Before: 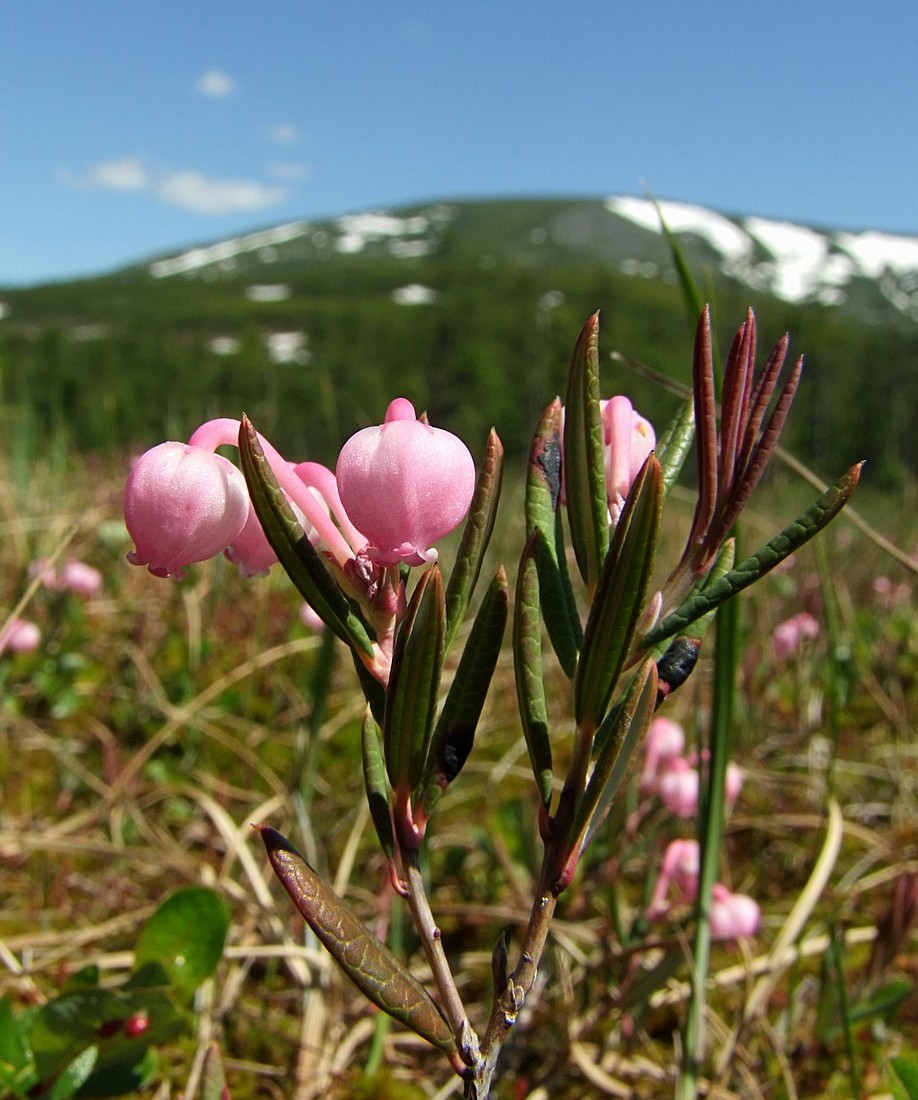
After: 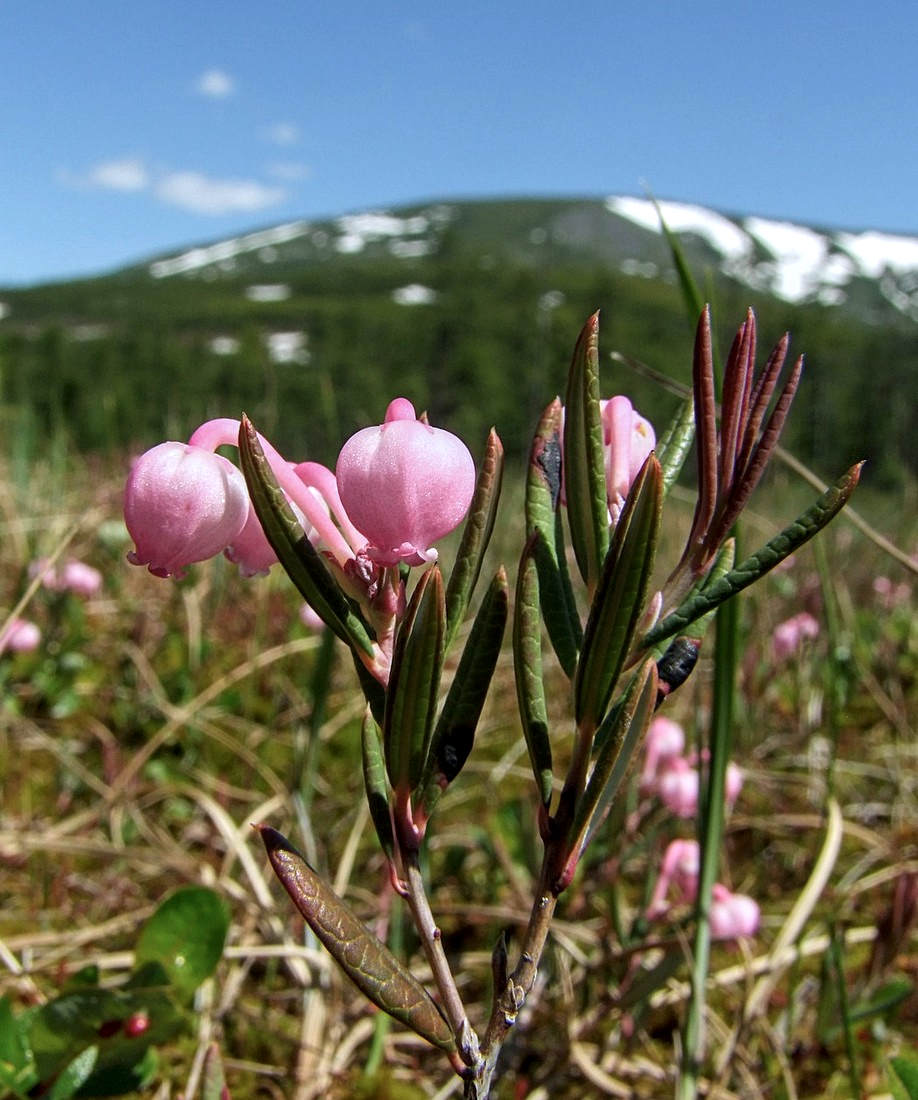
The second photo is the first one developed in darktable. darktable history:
contrast brightness saturation: saturation -0.05
local contrast: on, module defaults
color calibration: illuminant as shot in camera, x 0.358, y 0.373, temperature 4628.91 K
